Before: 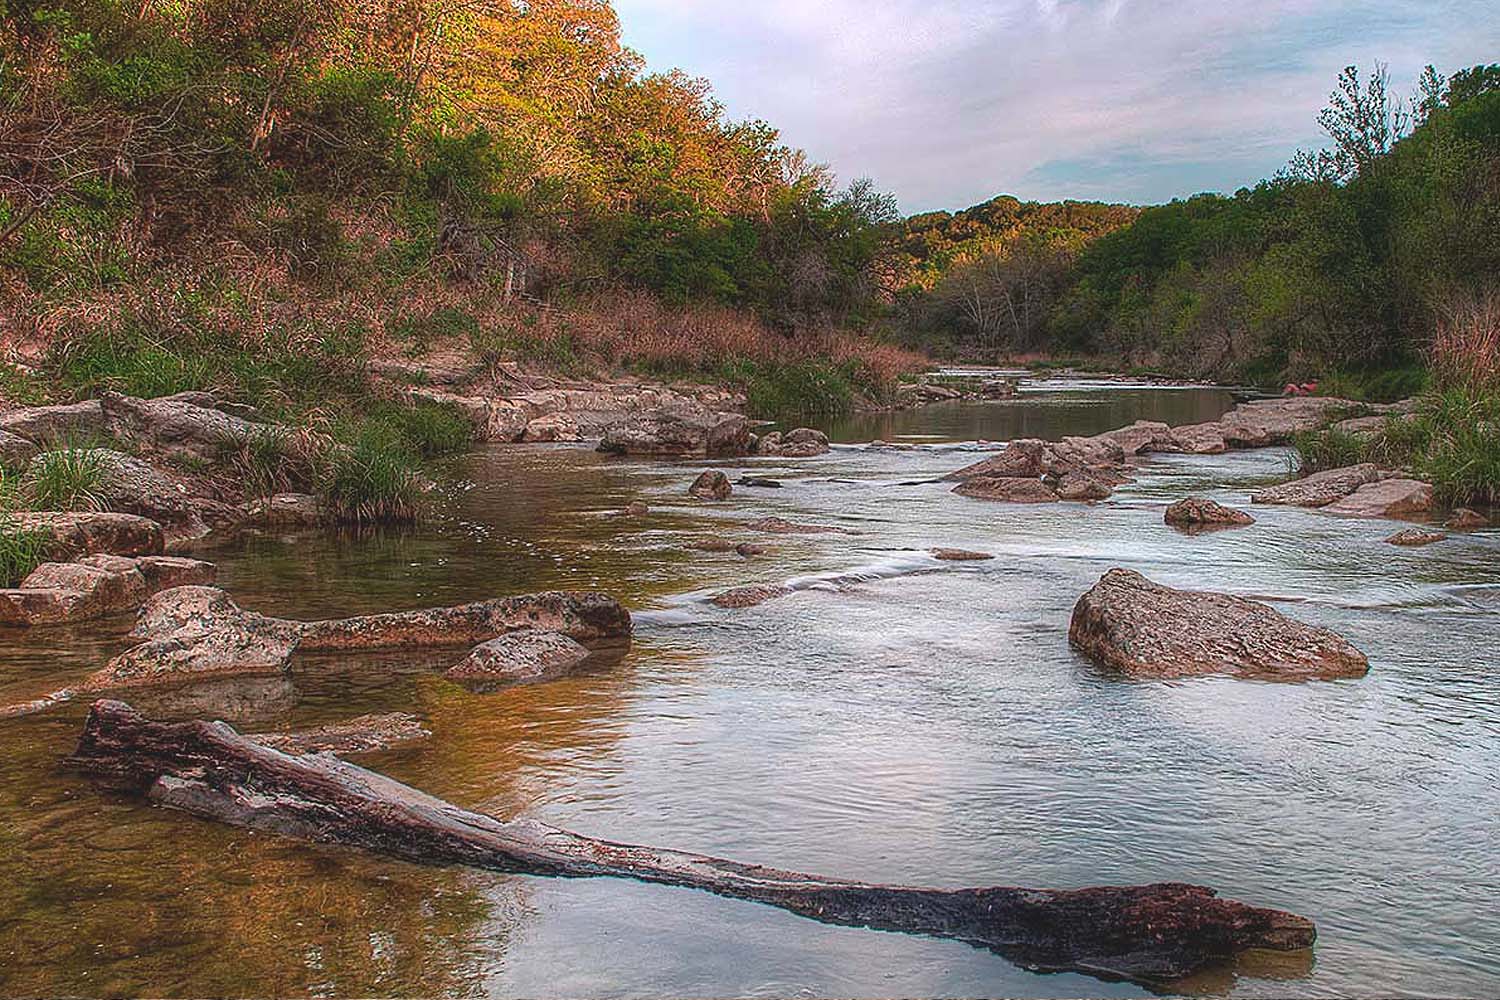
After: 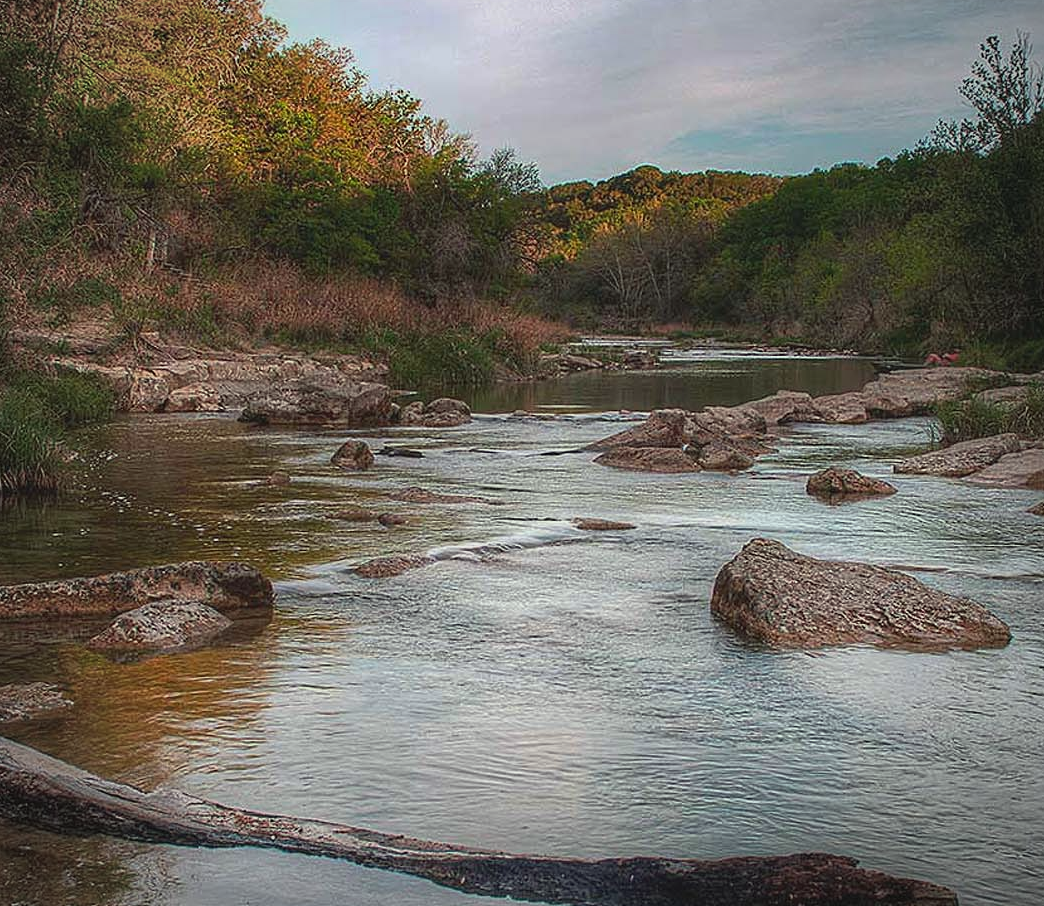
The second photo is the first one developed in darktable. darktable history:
tone curve: curves: ch0 [(0, 0) (0.915, 0.89) (1, 1)], preserve colors none
vignetting: on, module defaults
exposure: exposure -0.157 EV, compensate exposure bias true, compensate highlight preservation false
crop and rotate: left 23.905%, top 3.096%, right 6.482%, bottom 6.273%
color correction: highlights a* -4.75, highlights b* 5.05, saturation 0.968
